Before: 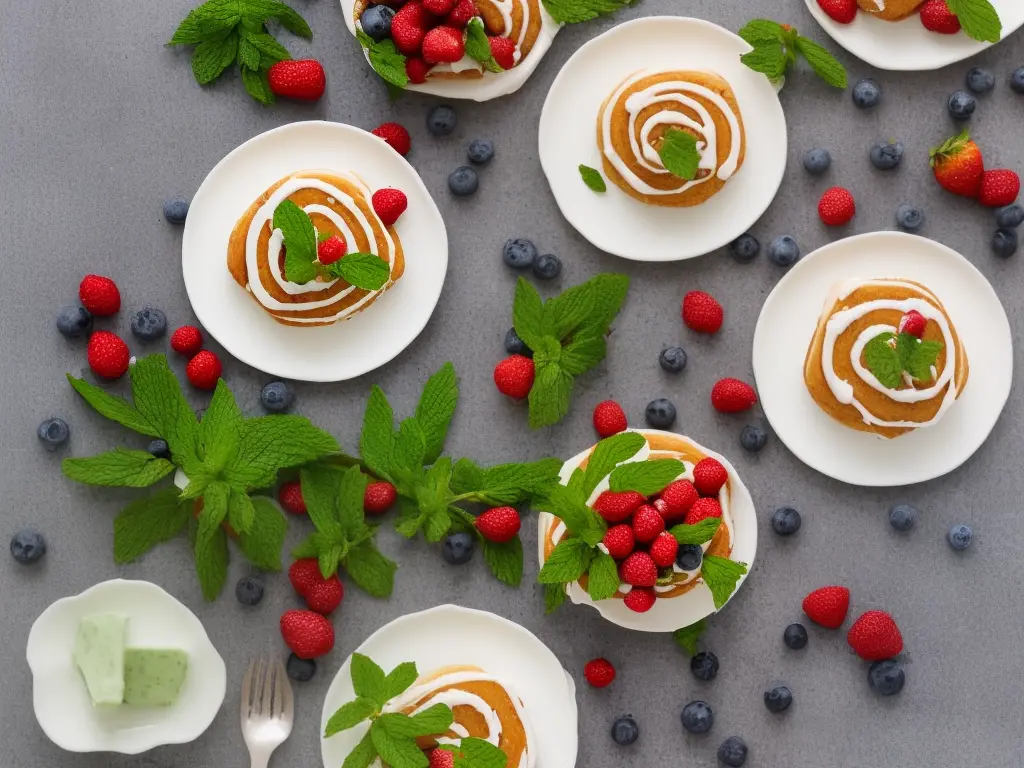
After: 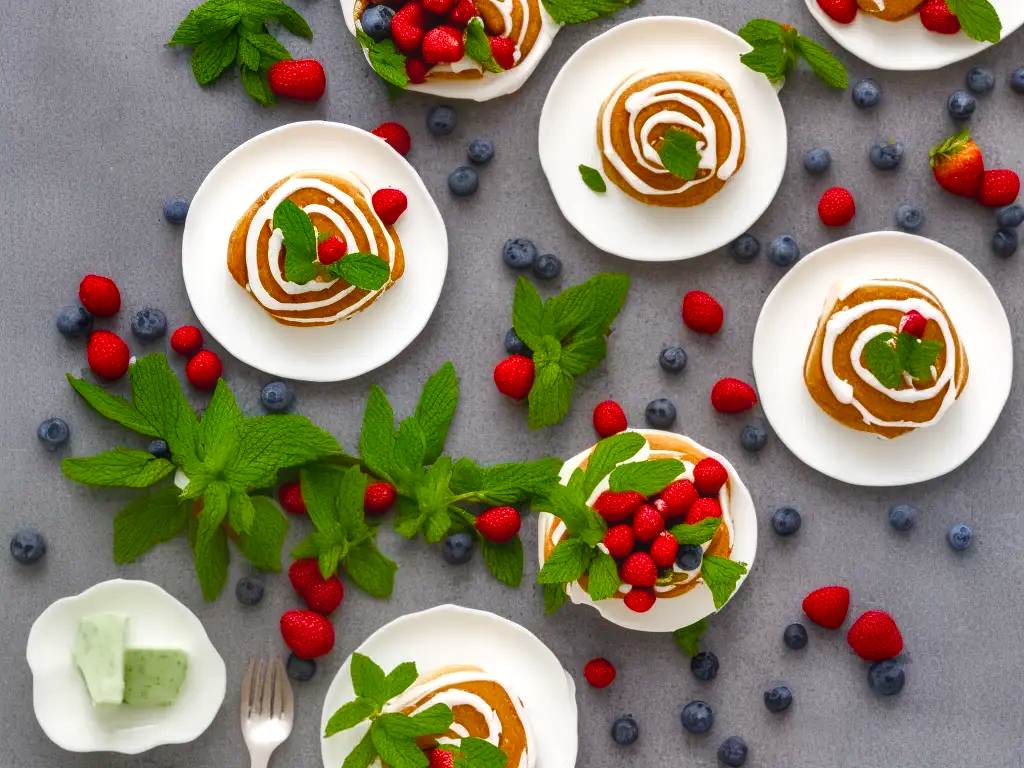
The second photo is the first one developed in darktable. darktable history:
color balance rgb: perceptual saturation grading › highlights -29.58%, perceptual saturation grading › mid-tones 29.47%, perceptual saturation grading › shadows 59.73%, perceptual brilliance grading › global brilliance -17.79%, perceptual brilliance grading › highlights 28.73%, global vibrance 15.44%
local contrast: on, module defaults
contrast brightness saturation: contrast -0.1, brightness 0.05, saturation 0.08
shadows and highlights: shadows 24.5, highlights -78.15, soften with gaussian
